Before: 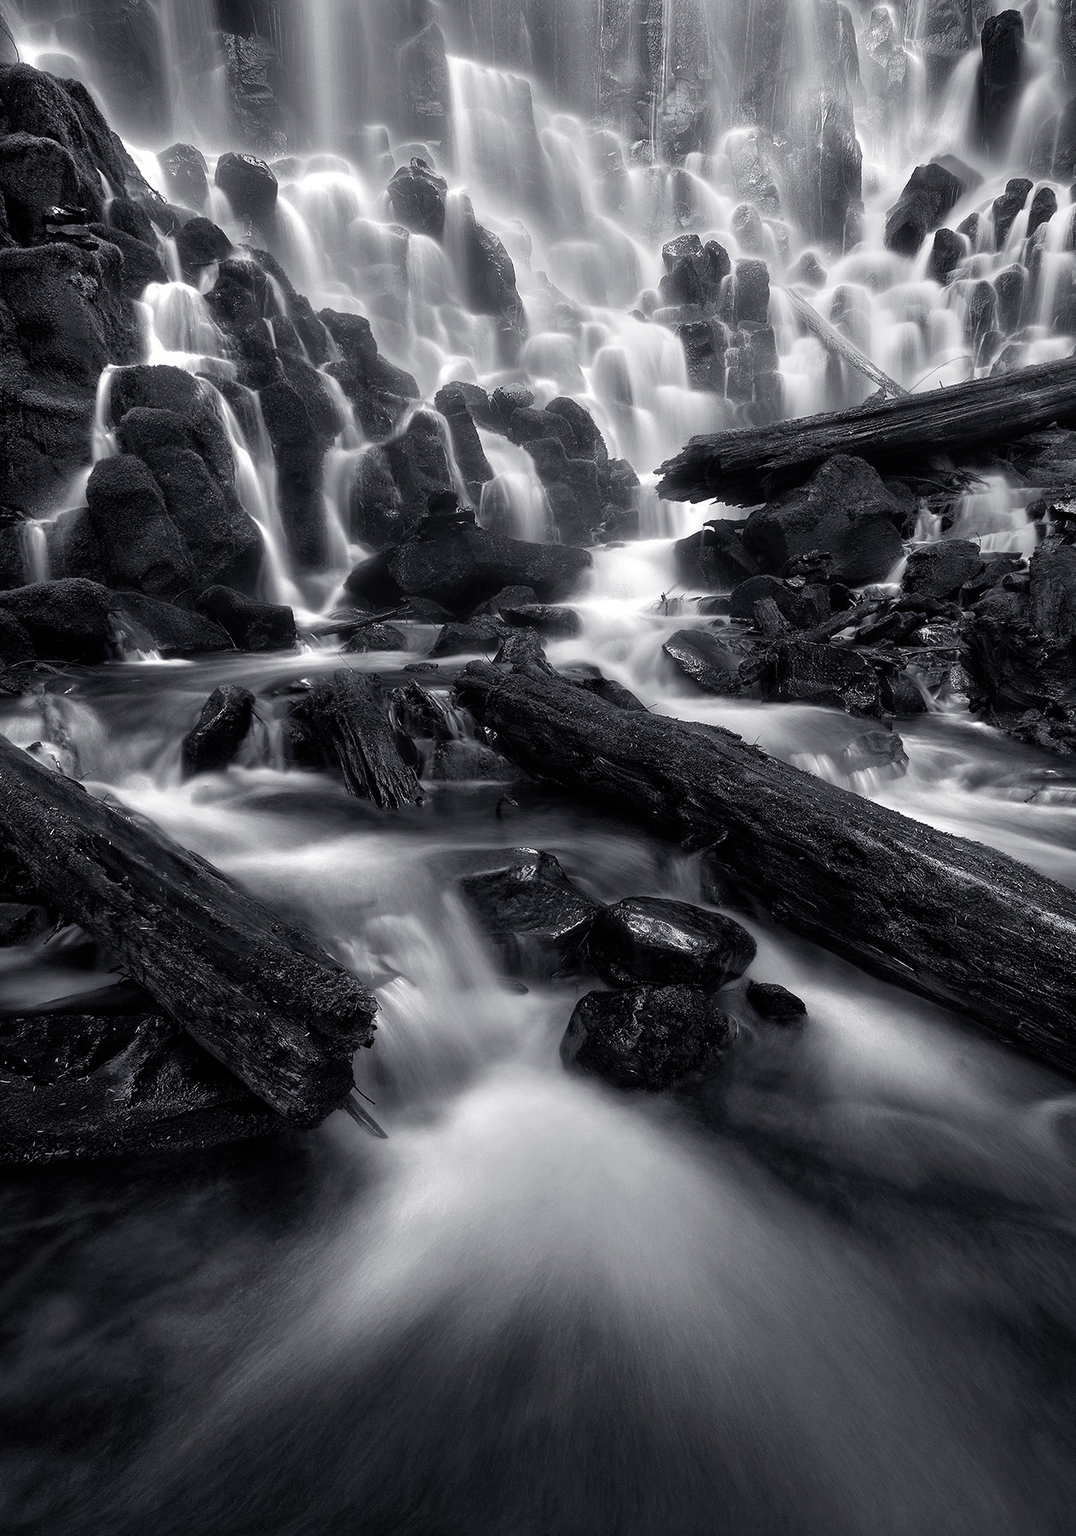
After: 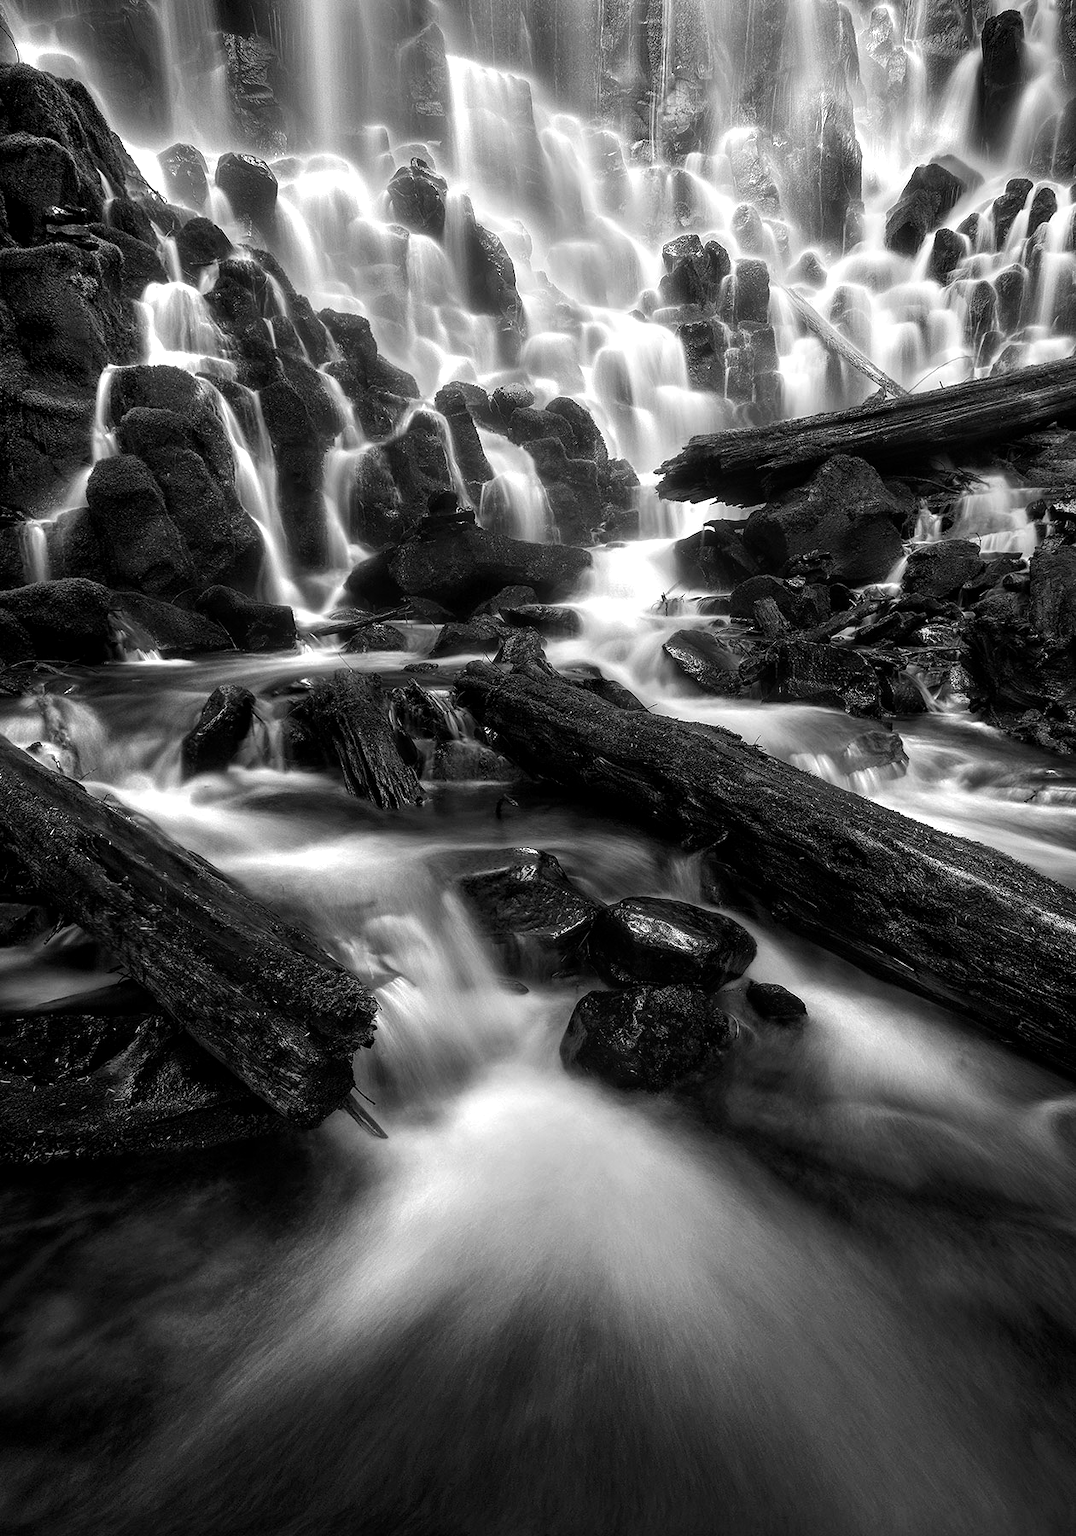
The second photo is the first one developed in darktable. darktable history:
tone equalizer: -8 EV -0.417 EV, -7 EV -0.389 EV, -6 EV -0.333 EV, -5 EV -0.222 EV, -3 EV 0.222 EV, -2 EV 0.333 EV, -1 EV 0.389 EV, +0 EV 0.417 EV, edges refinement/feathering 500, mask exposure compensation -1.57 EV, preserve details no
local contrast: on, module defaults
monochrome: on, module defaults
